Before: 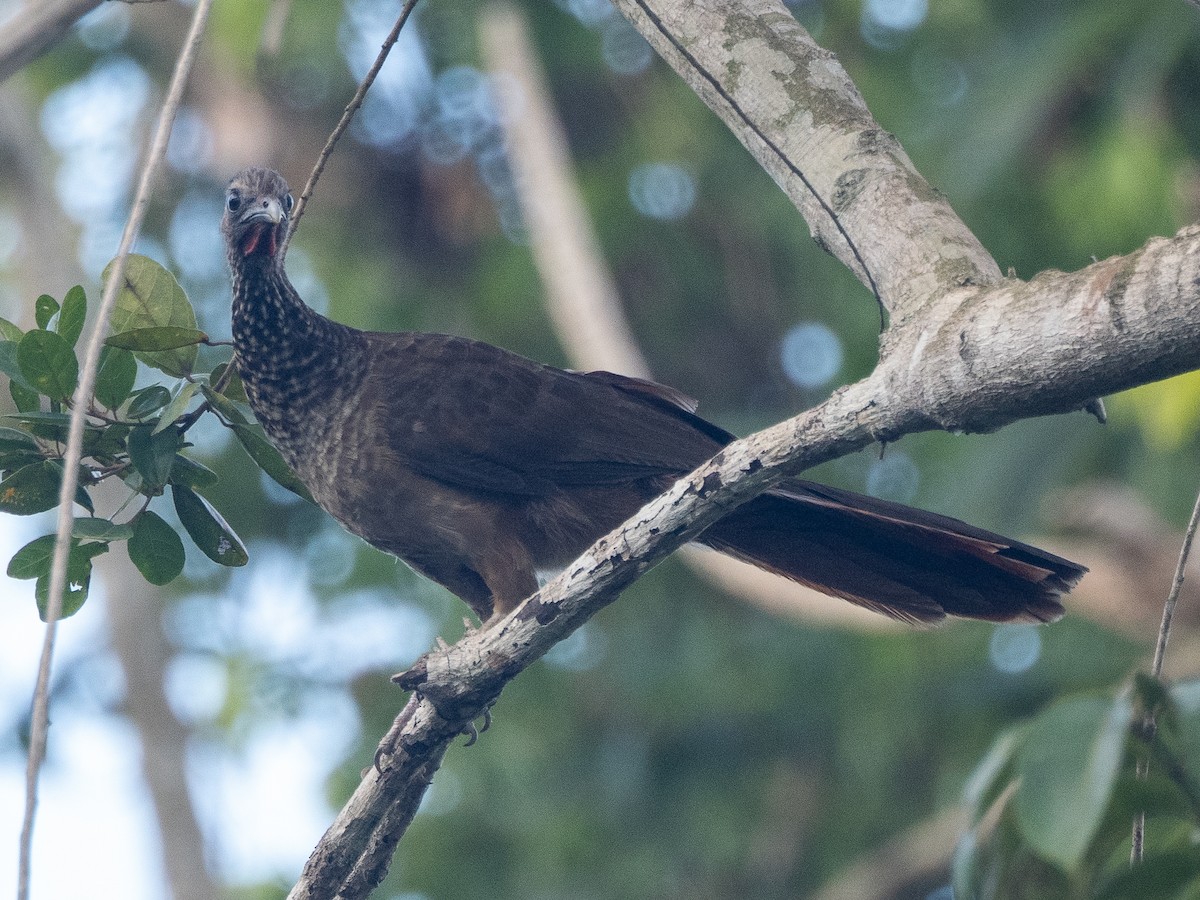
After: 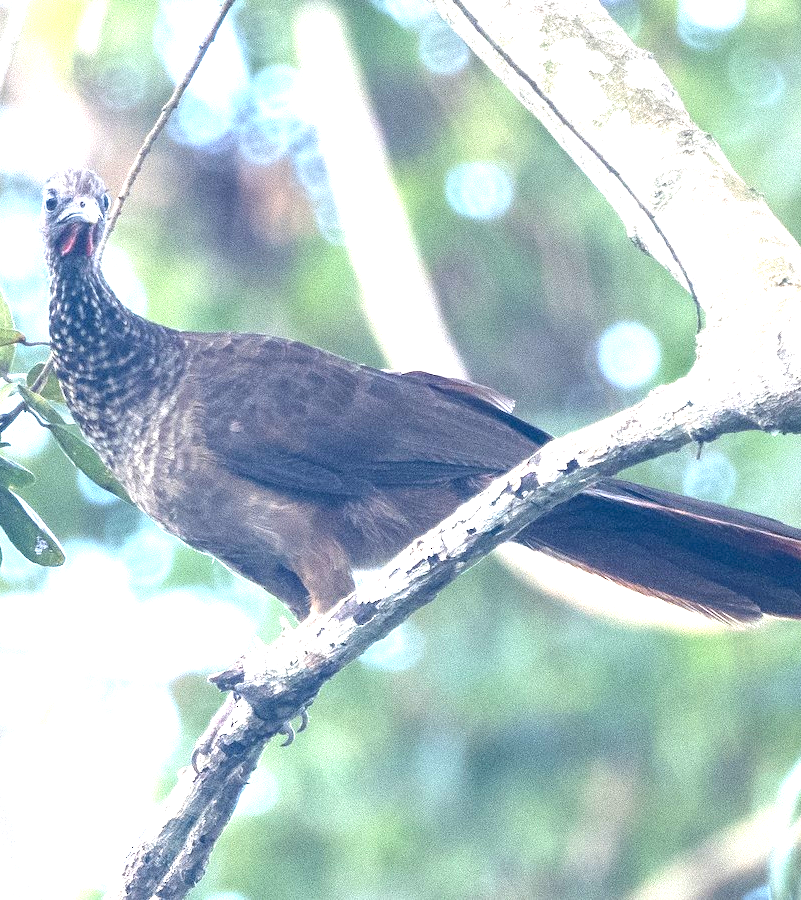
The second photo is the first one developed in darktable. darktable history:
exposure: black level correction 0, exposure 2.16 EV, compensate highlight preservation false
crop and rotate: left 15.271%, right 17.919%
